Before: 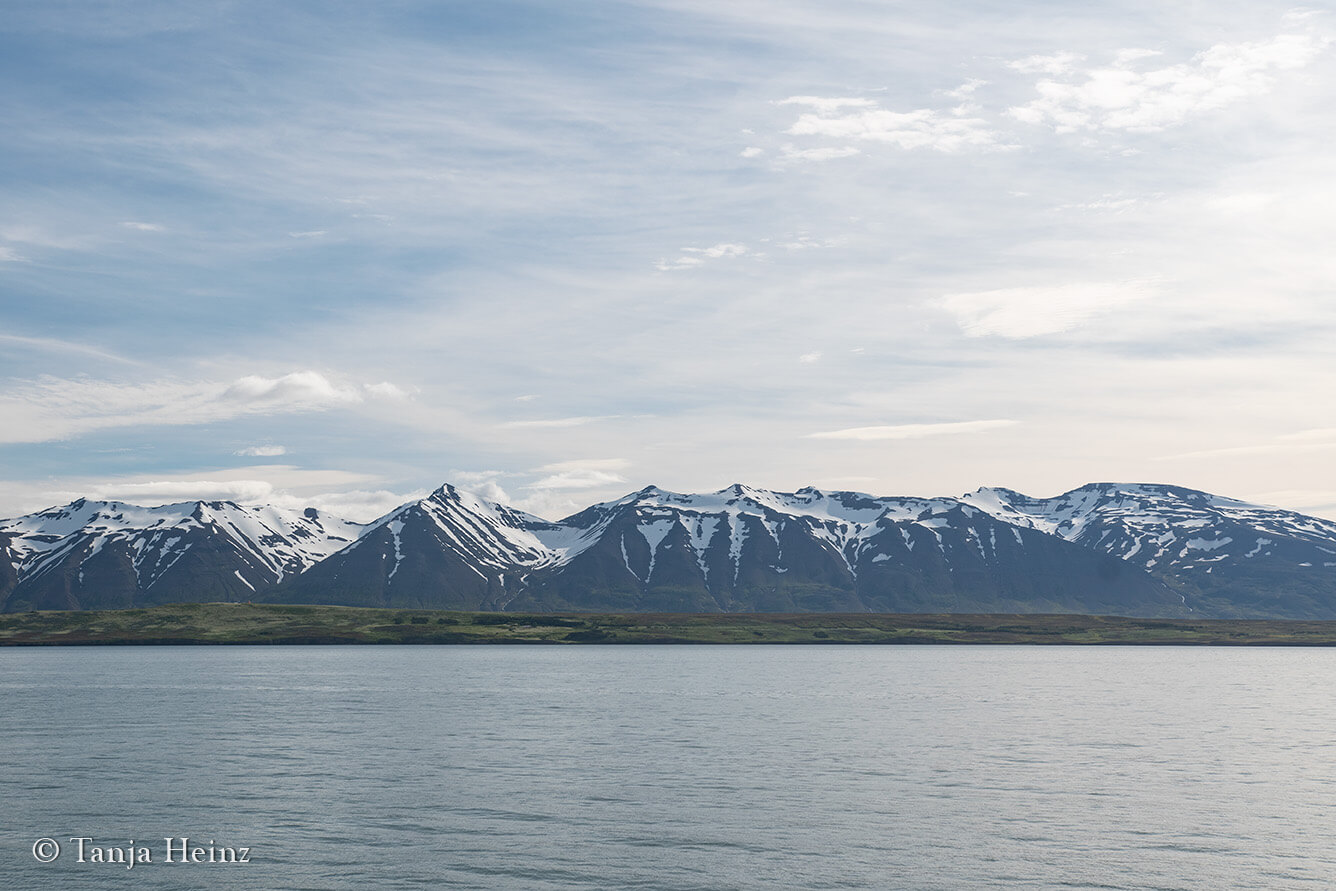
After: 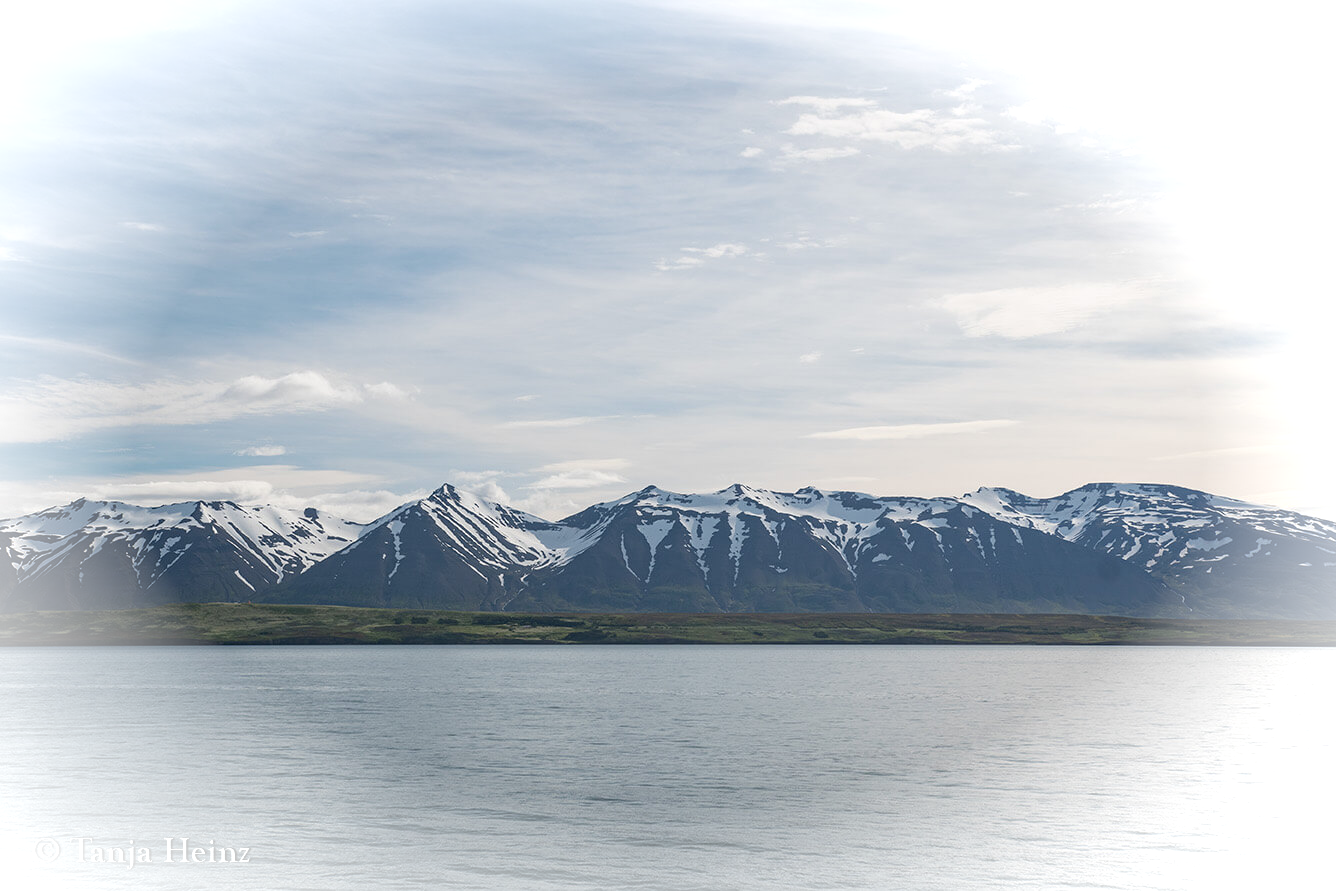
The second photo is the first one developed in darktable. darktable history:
vignetting: fall-off radius 59.89%, brightness 0.982, saturation -0.494, automatic ratio true
